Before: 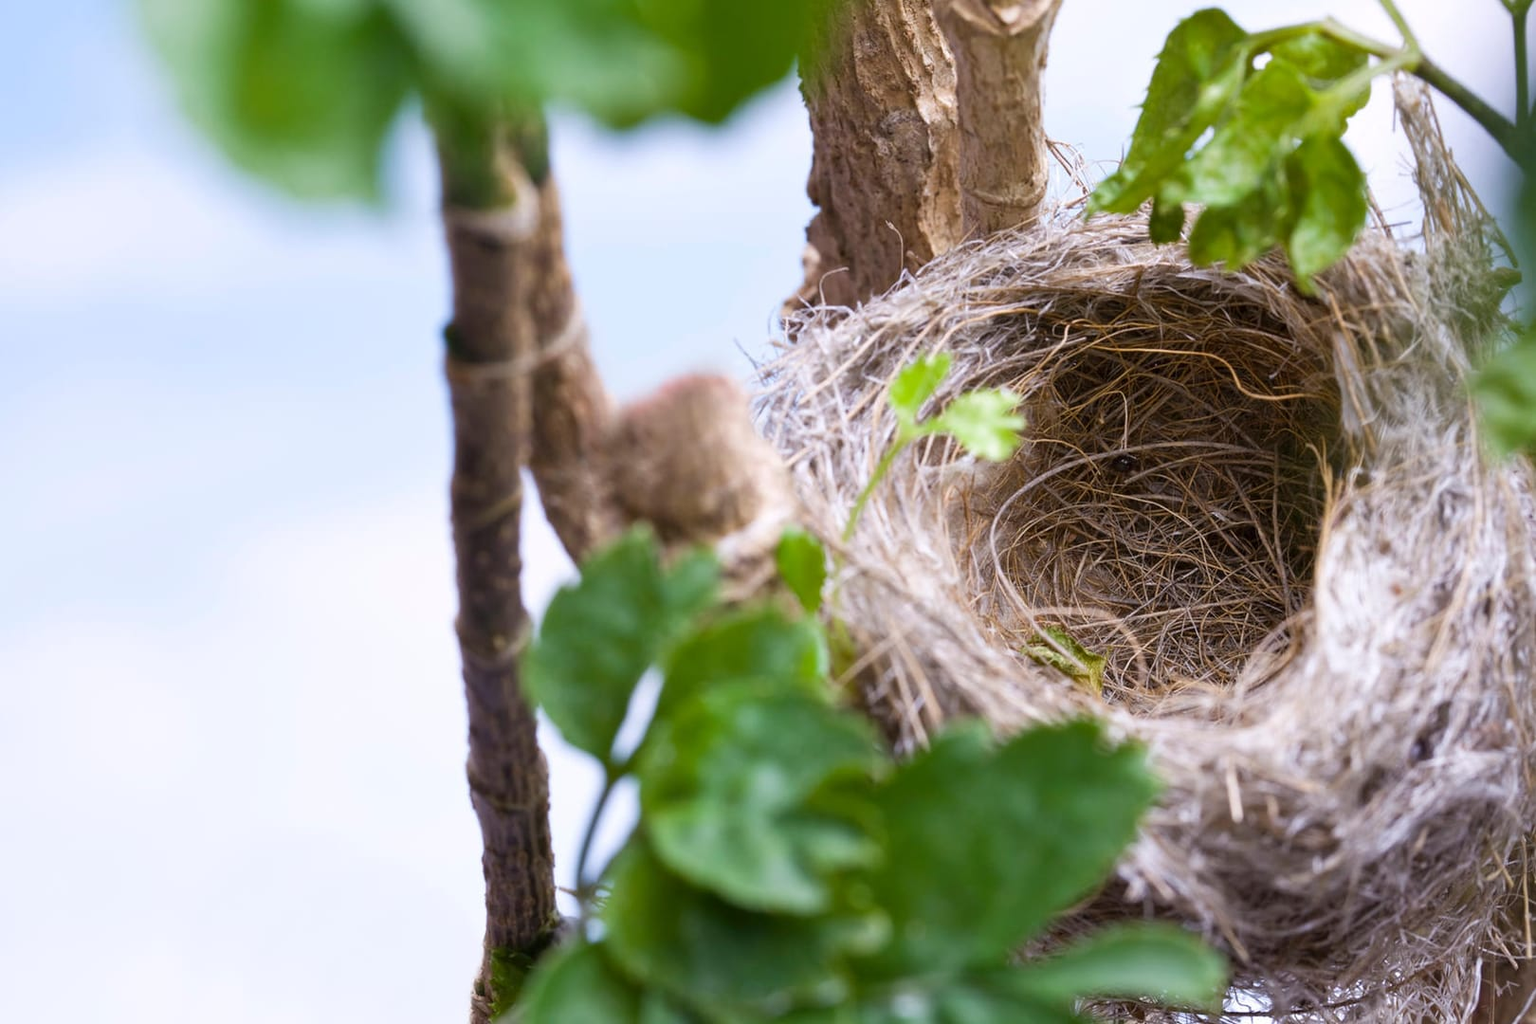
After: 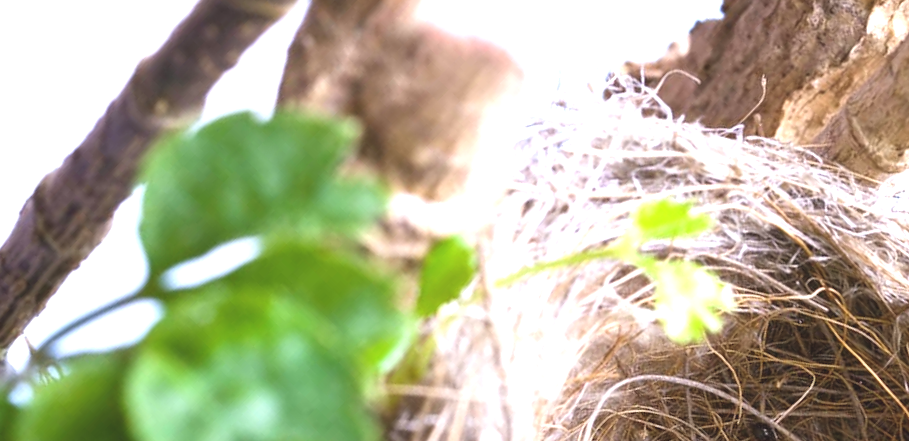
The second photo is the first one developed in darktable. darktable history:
exposure: black level correction -0.006, exposure 1 EV, compensate highlight preservation false
crop and rotate: angle -44.4°, top 16.273%, right 0.929%, bottom 11.692%
